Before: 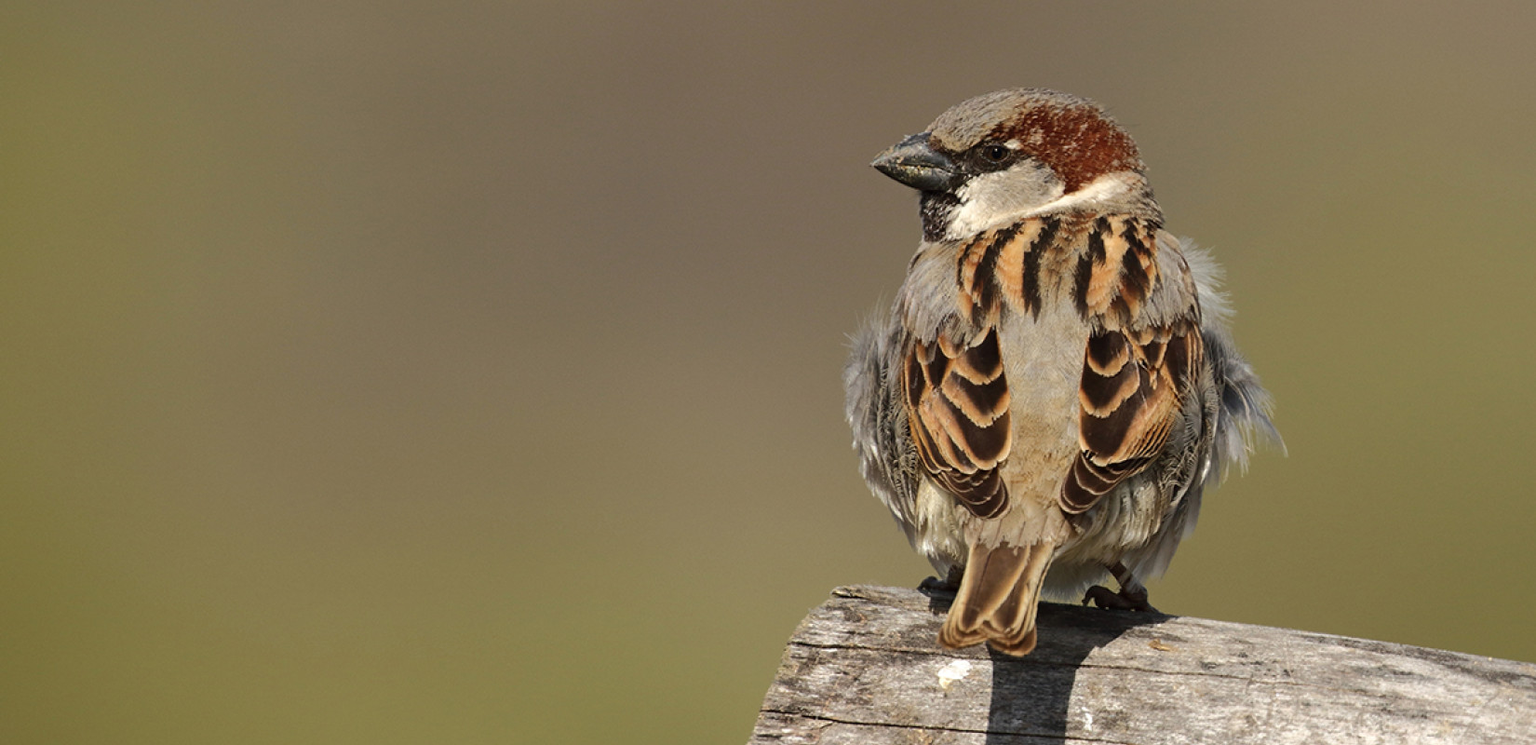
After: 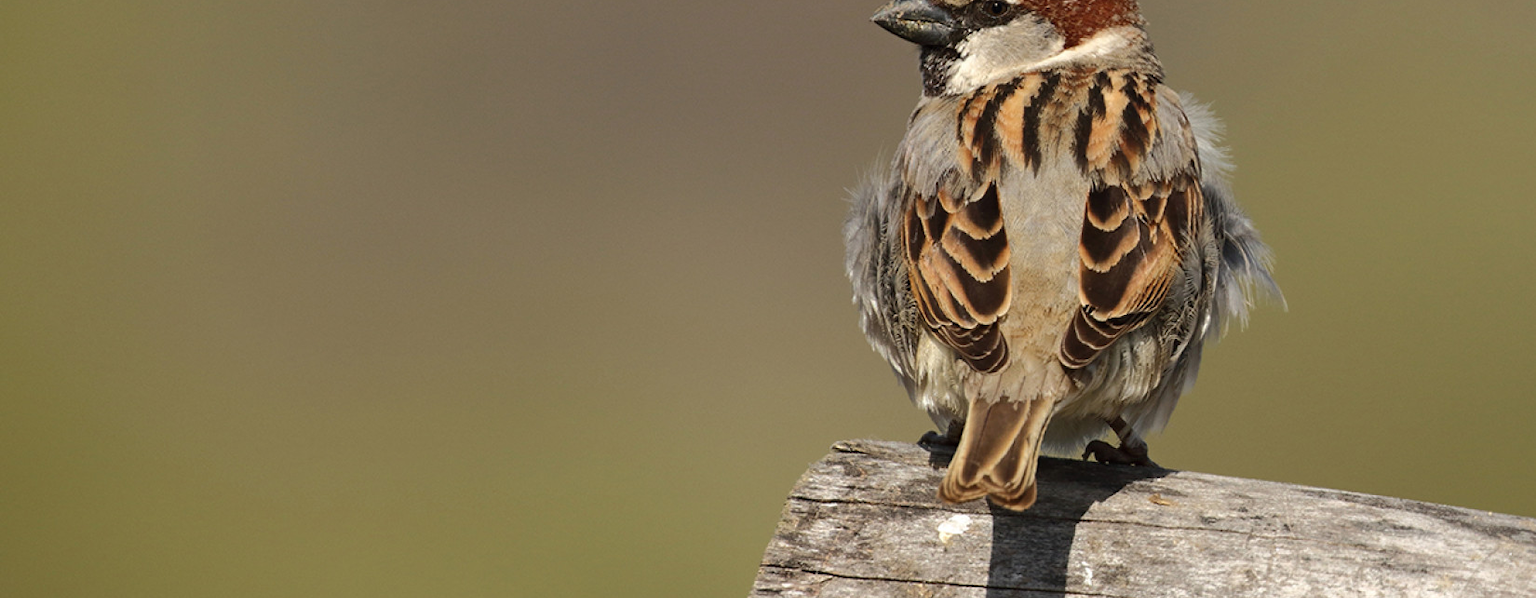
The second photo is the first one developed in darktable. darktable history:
crop and rotate: top 19.624%
